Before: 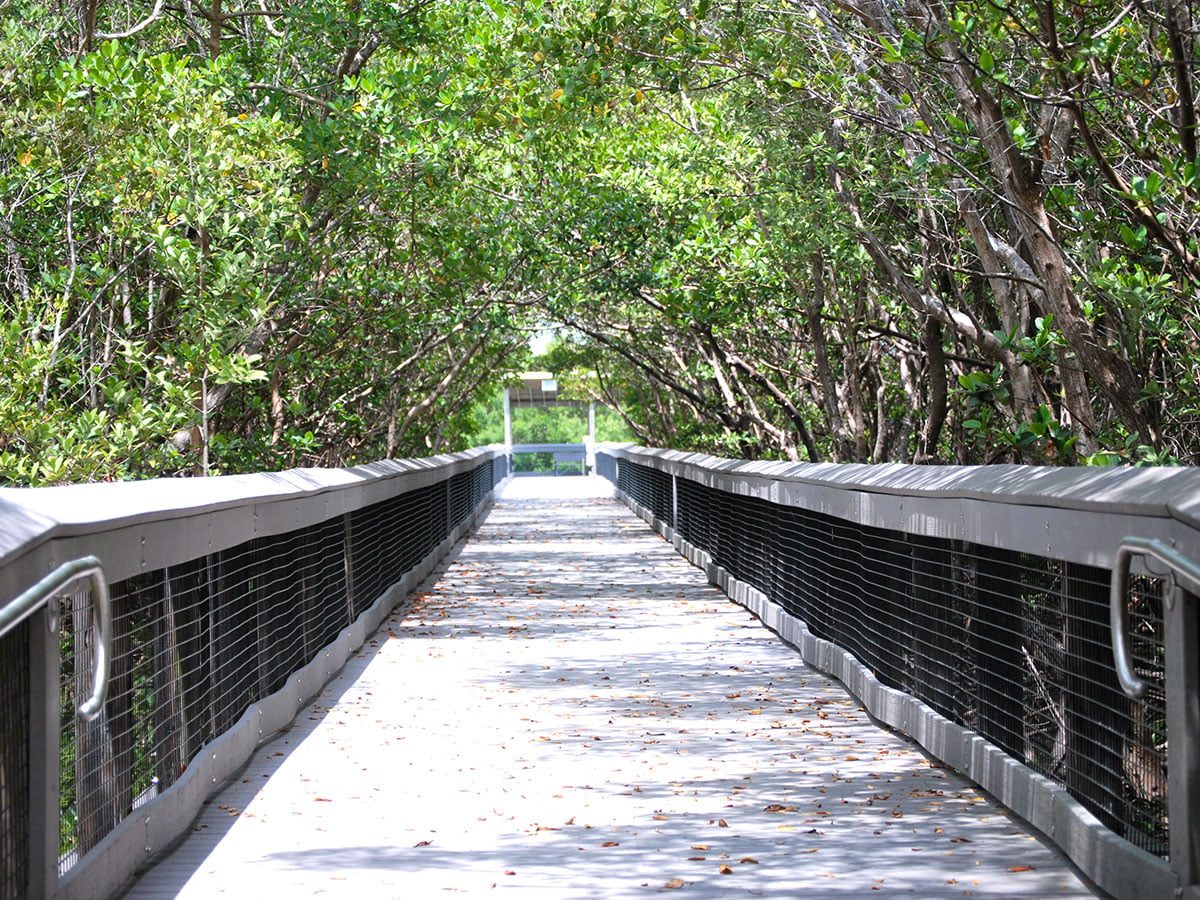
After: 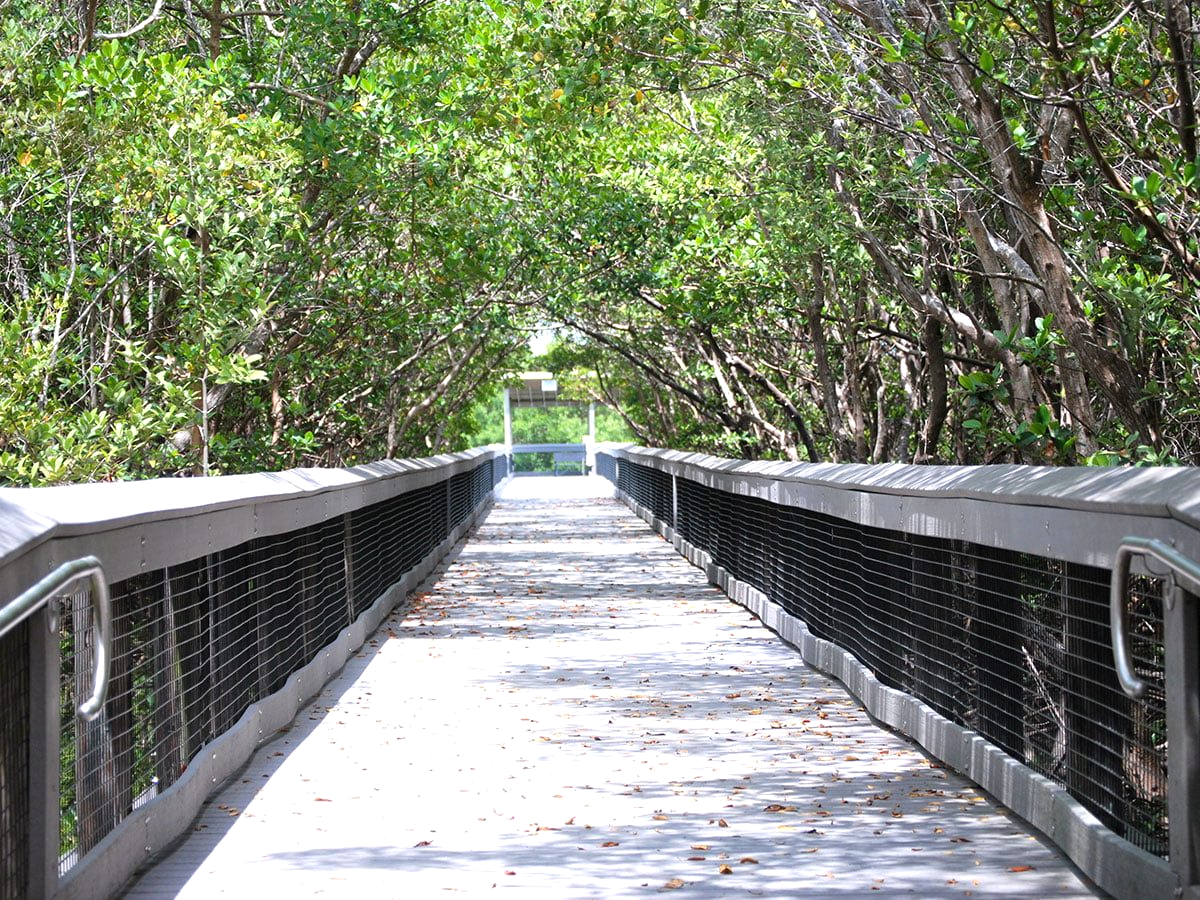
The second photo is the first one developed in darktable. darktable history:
exposure: exposure 0.152 EV, compensate highlight preservation false
